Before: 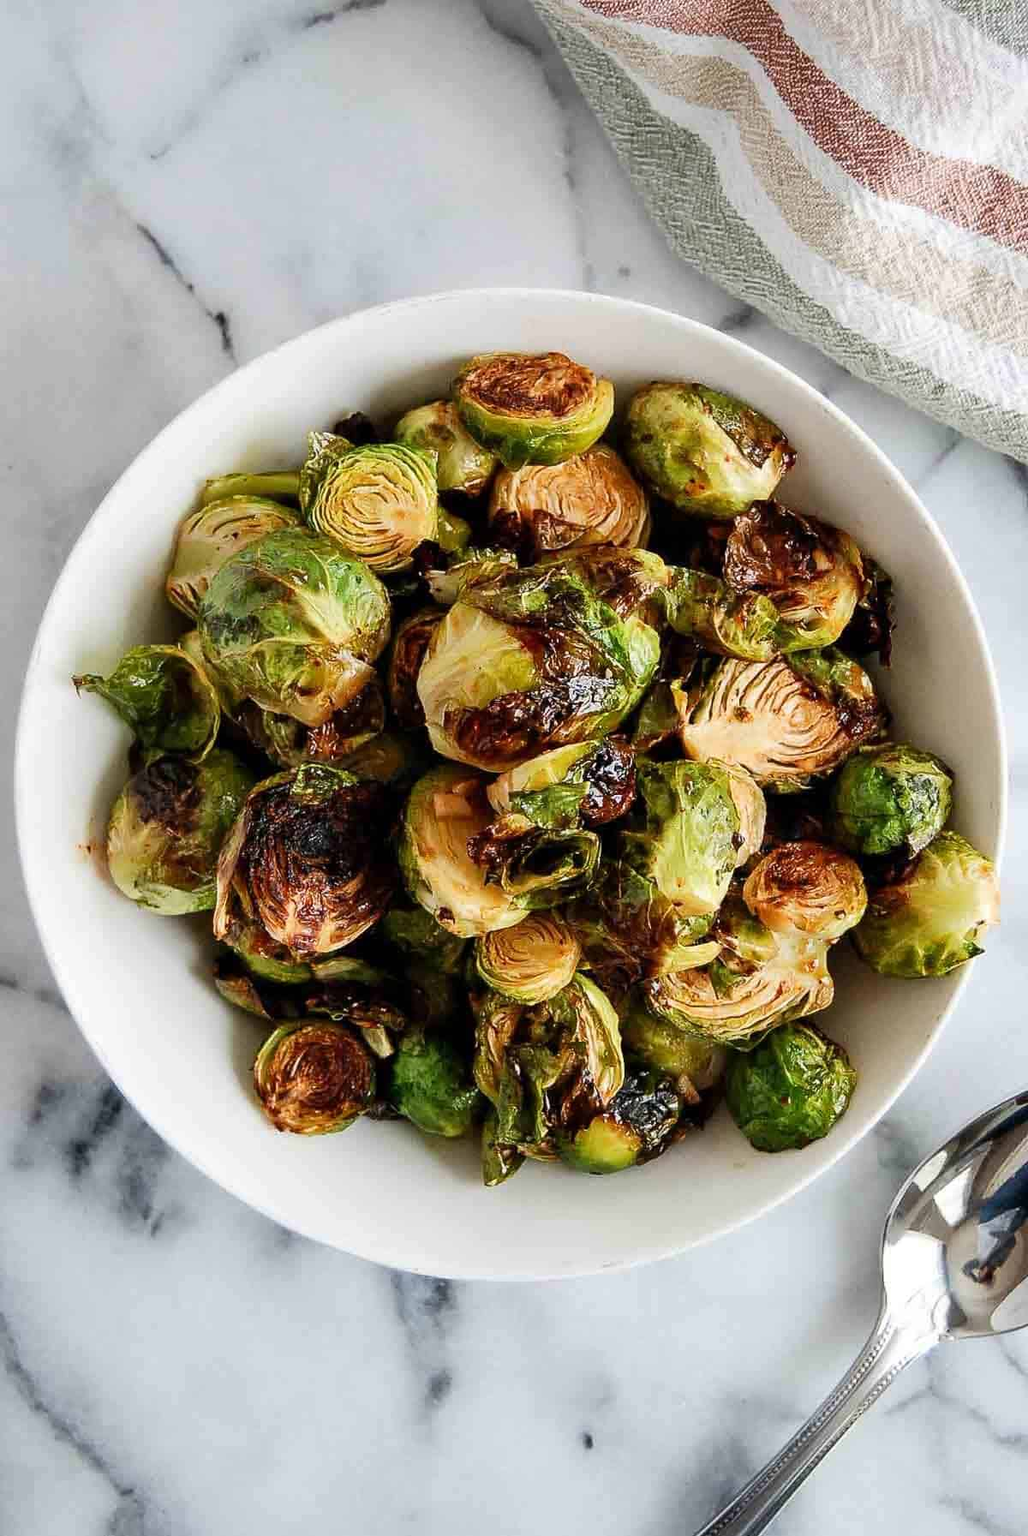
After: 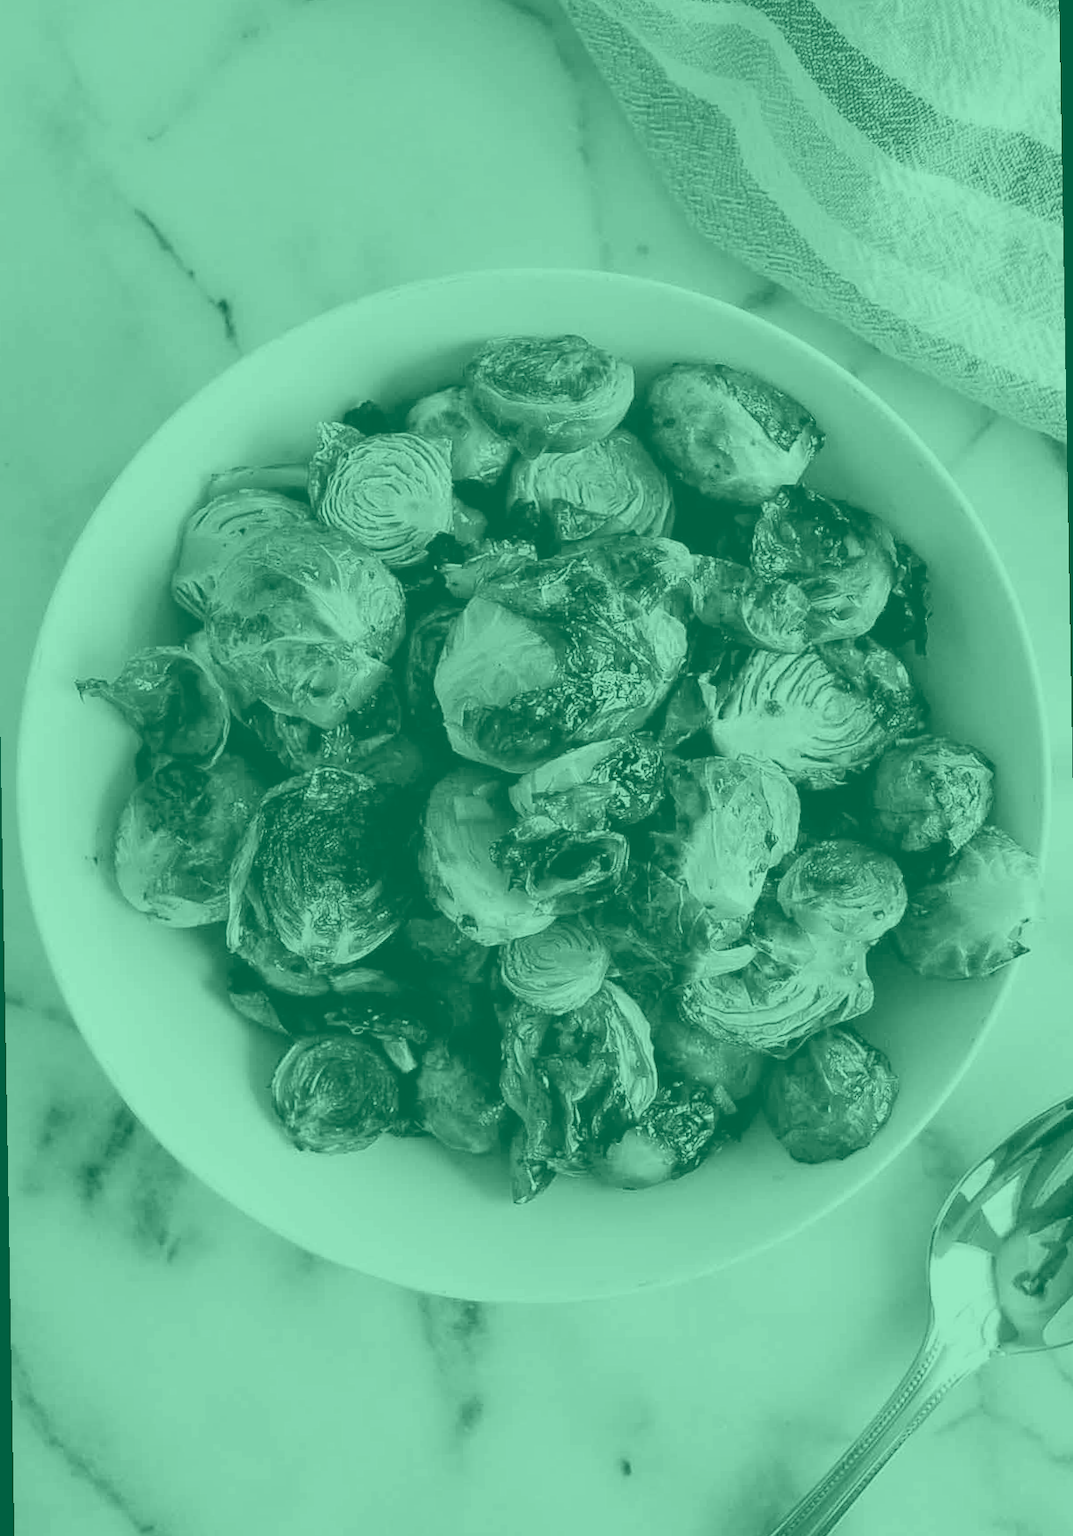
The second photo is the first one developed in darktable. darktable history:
rotate and perspective: rotation -1°, crop left 0.011, crop right 0.989, crop top 0.025, crop bottom 0.975
white balance: red 0.948, green 1.02, blue 1.176
colorize: hue 147.6°, saturation 65%, lightness 21.64%
